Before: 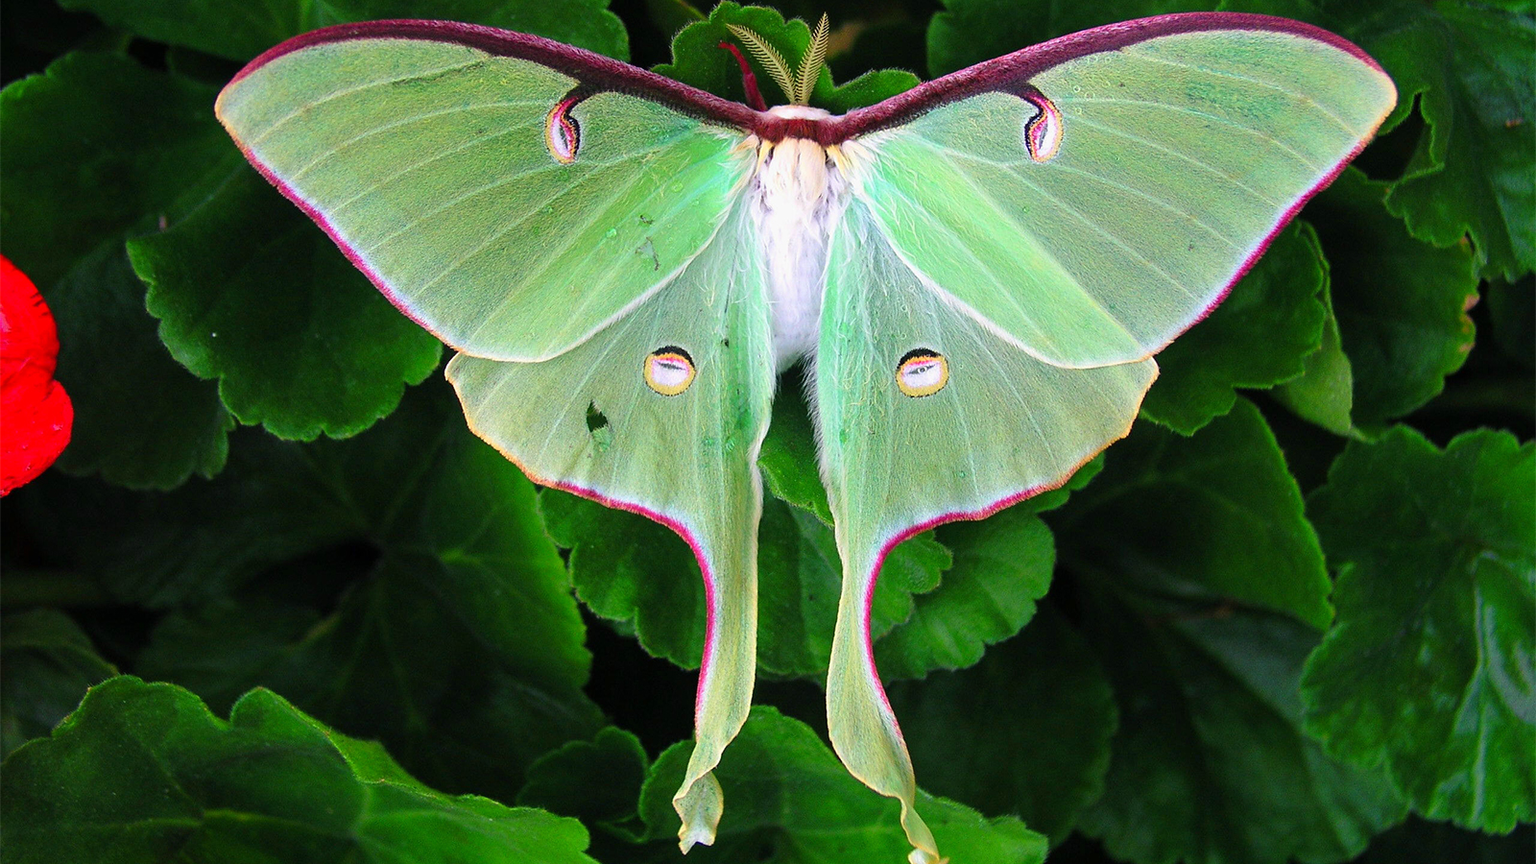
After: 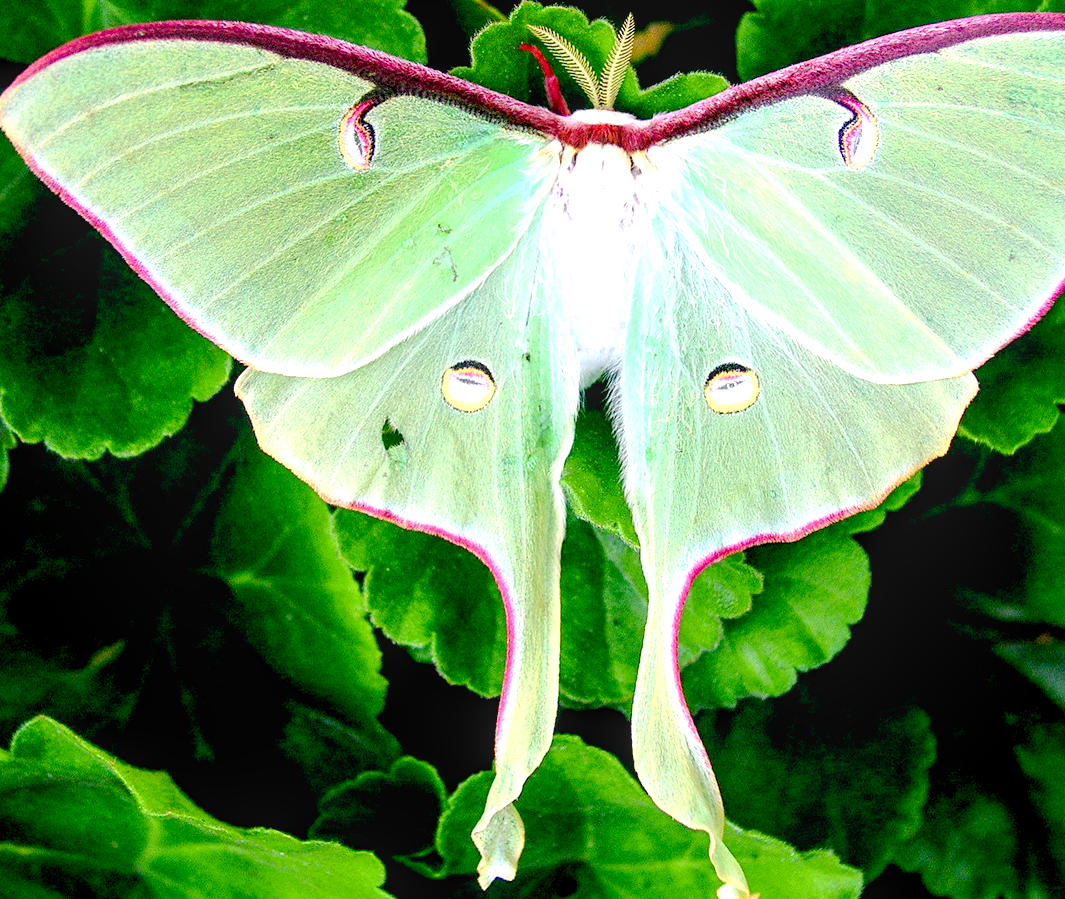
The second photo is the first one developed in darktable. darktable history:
local contrast: on, module defaults
exposure: black level correction 0.01, exposure 1 EV, compensate highlight preservation false
crop and rotate: left 14.315%, right 19.08%
base curve: curves: ch0 [(0, 0) (0.158, 0.273) (0.879, 0.895) (1, 1)], preserve colors none
